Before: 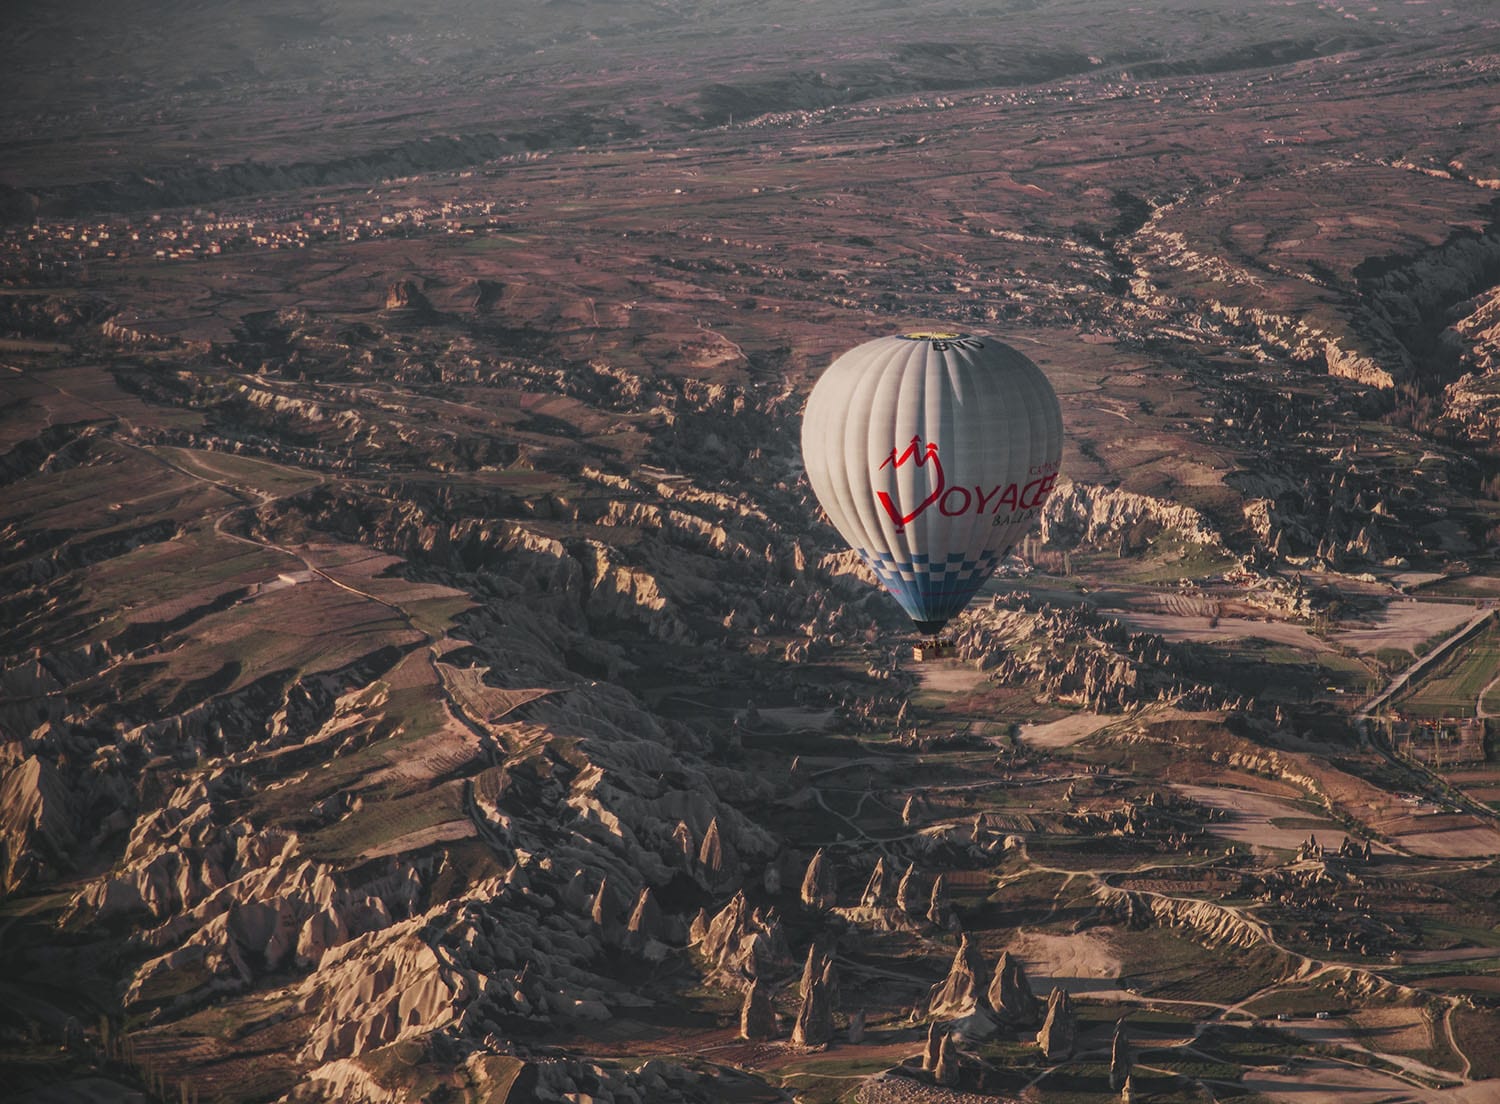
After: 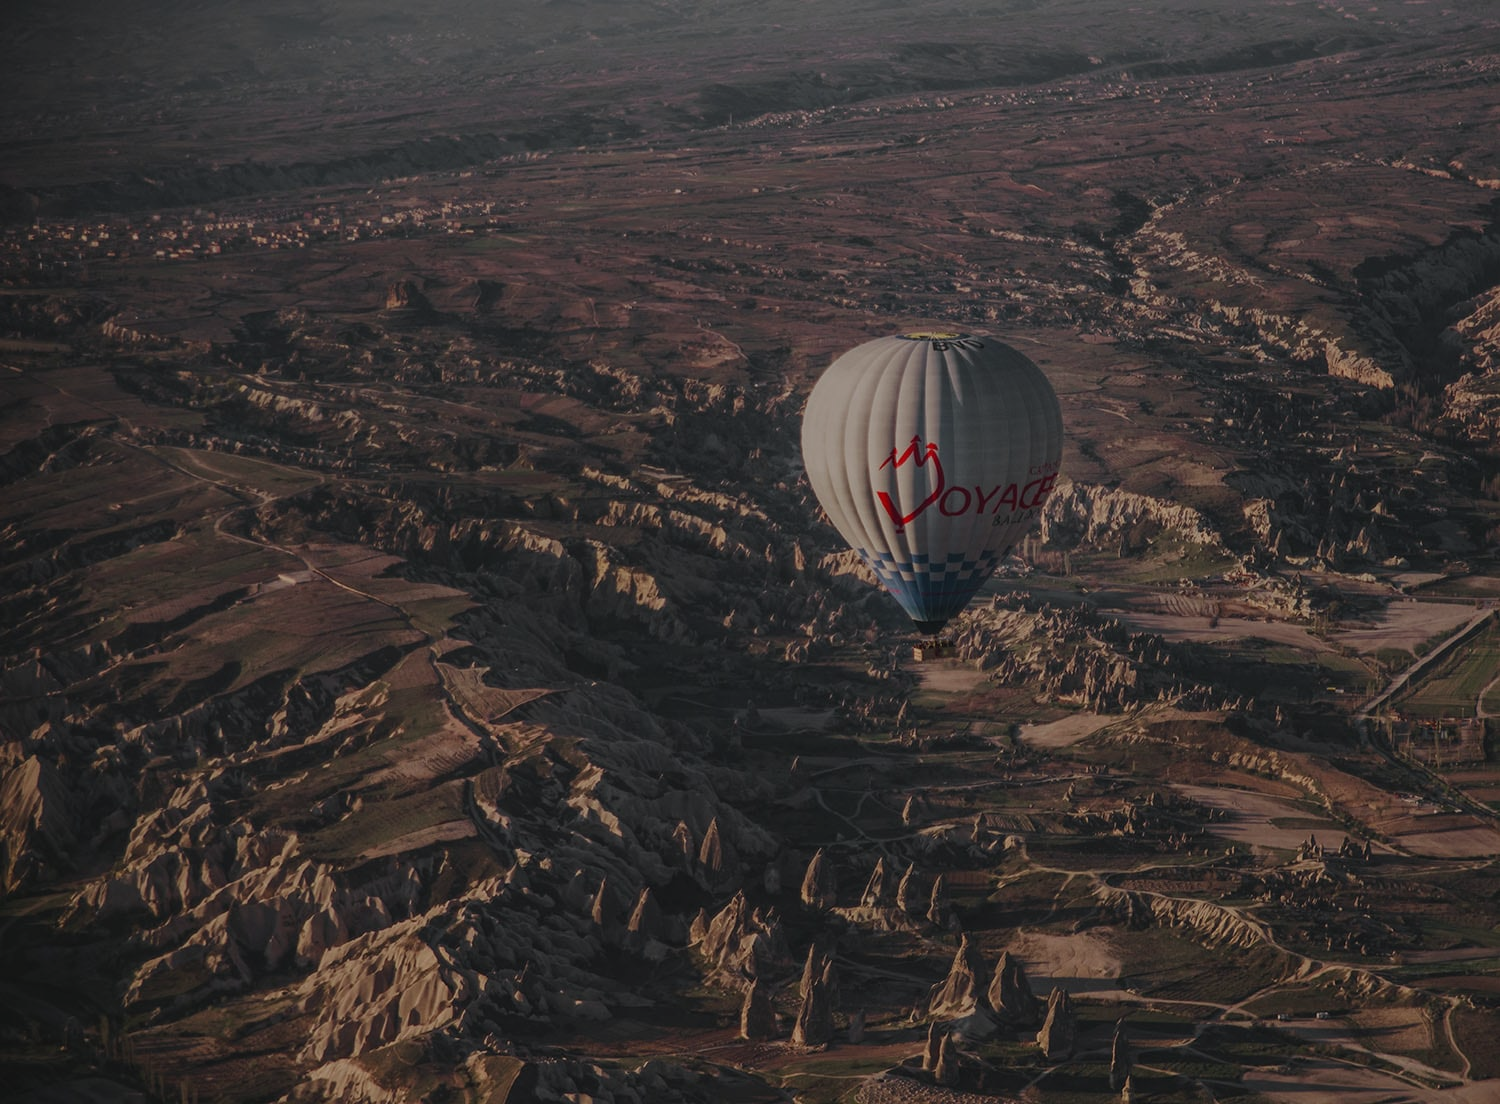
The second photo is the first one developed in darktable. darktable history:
color balance: on, module defaults
exposure: exposure -0.492 EV
